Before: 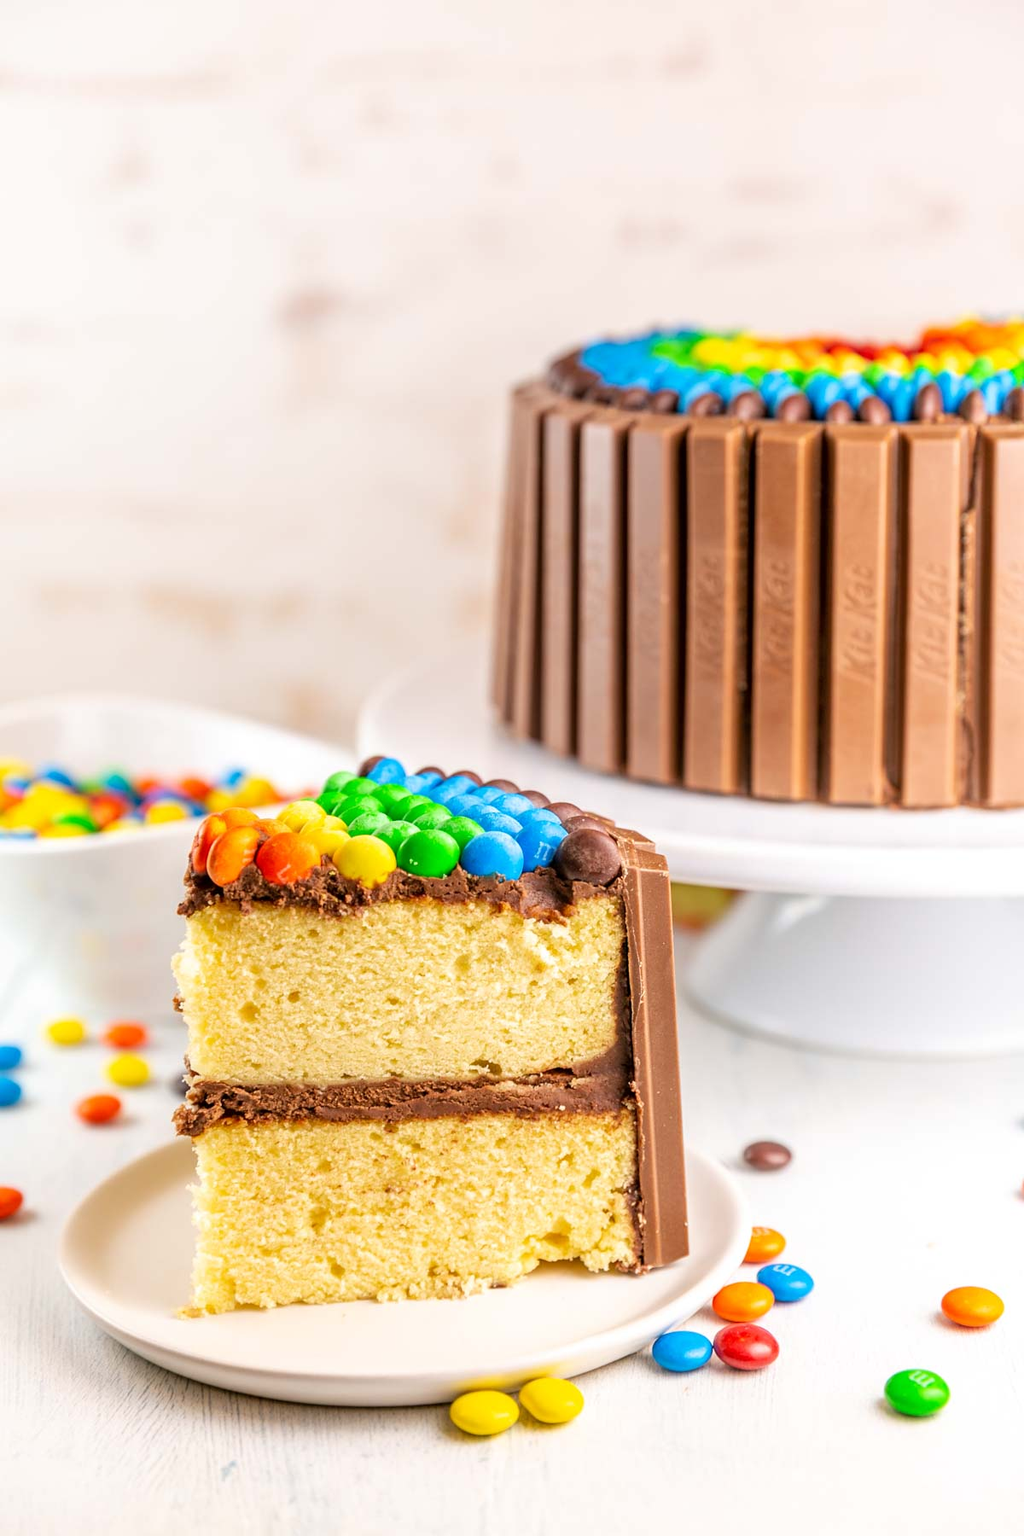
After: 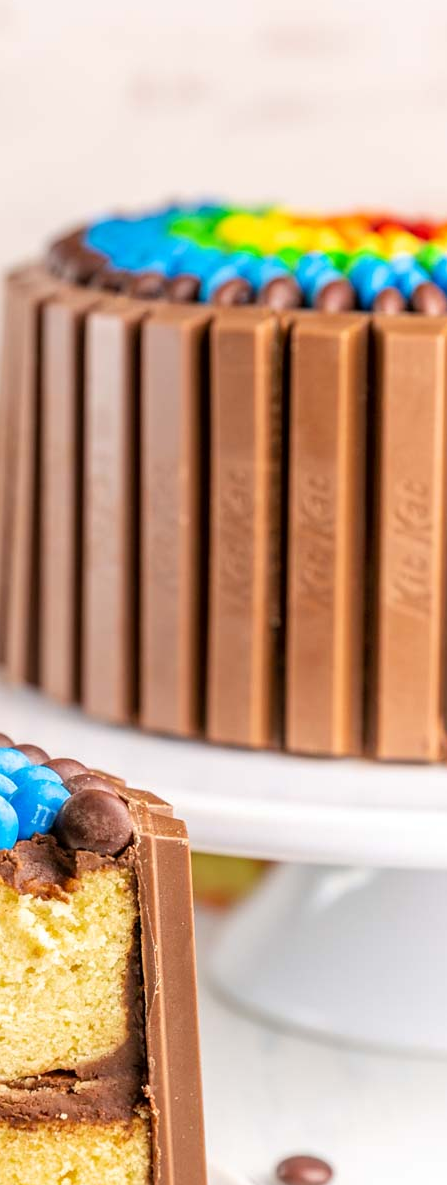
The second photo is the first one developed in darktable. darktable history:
crop and rotate: left 49.644%, top 10.126%, right 13.067%, bottom 24.034%
